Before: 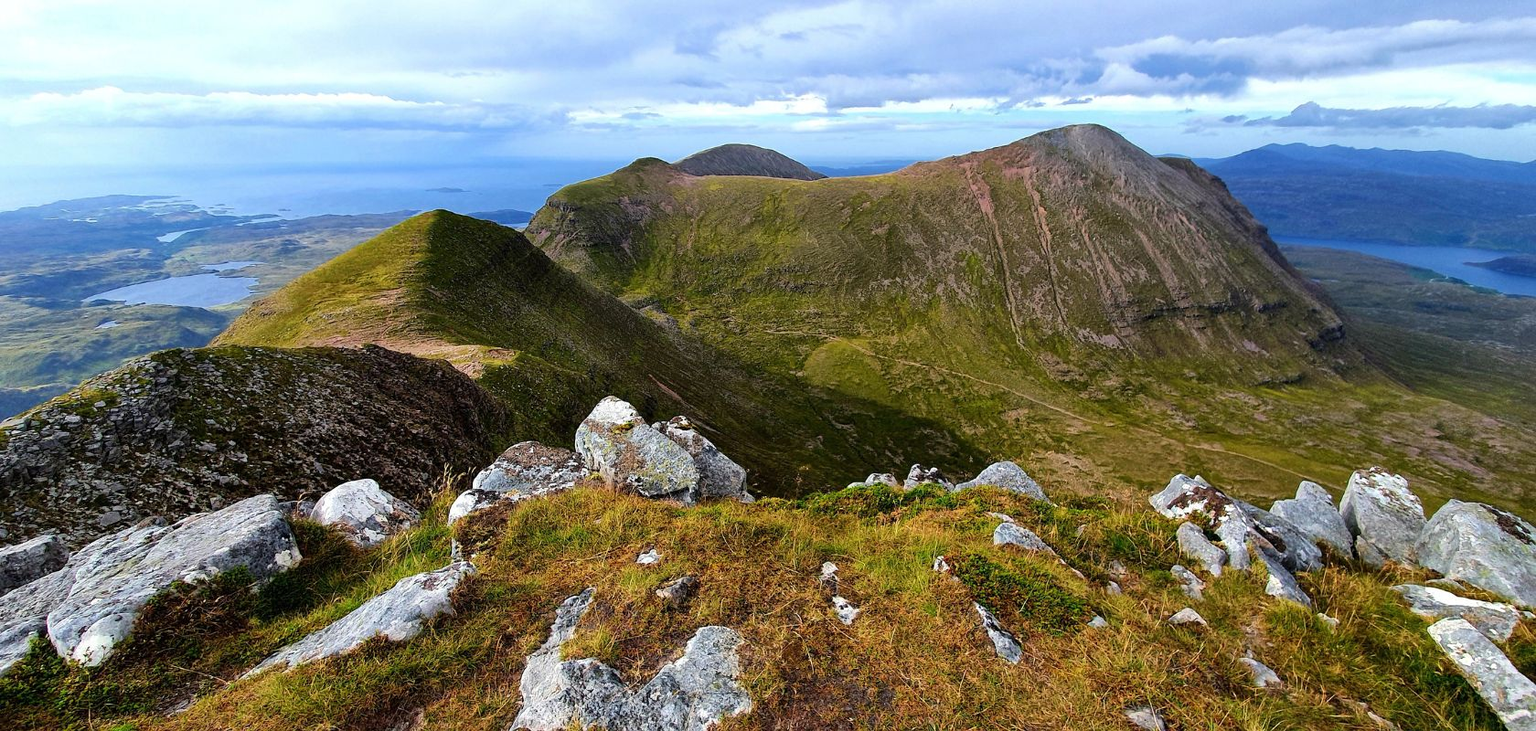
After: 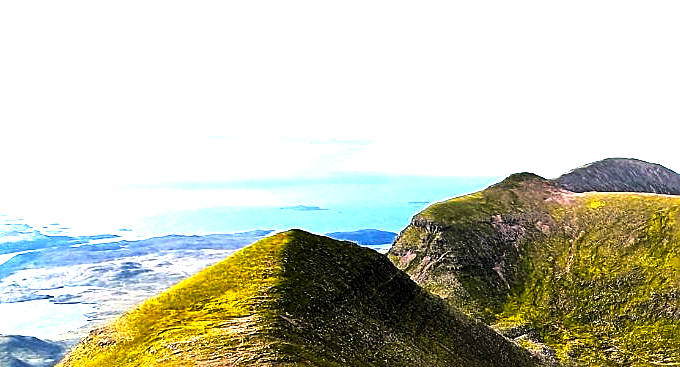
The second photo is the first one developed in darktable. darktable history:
color balance rgb: highlights gain › chroma 3.031%, highlights gain › hue 60°, perceptual saturation grading › global saturation 25.053%, perceptual brilliance grading › global brilliance 11.883%
exposure: black level correction 0, exposure 1.101 EV, compensate highlight preservation false
sharpen: on, module defaults
levels: levels [0.101, 0.578, 0.953]
crop and rotate: left 11.122%, top 0.09%, right 48.384%, bottom 54.031%
